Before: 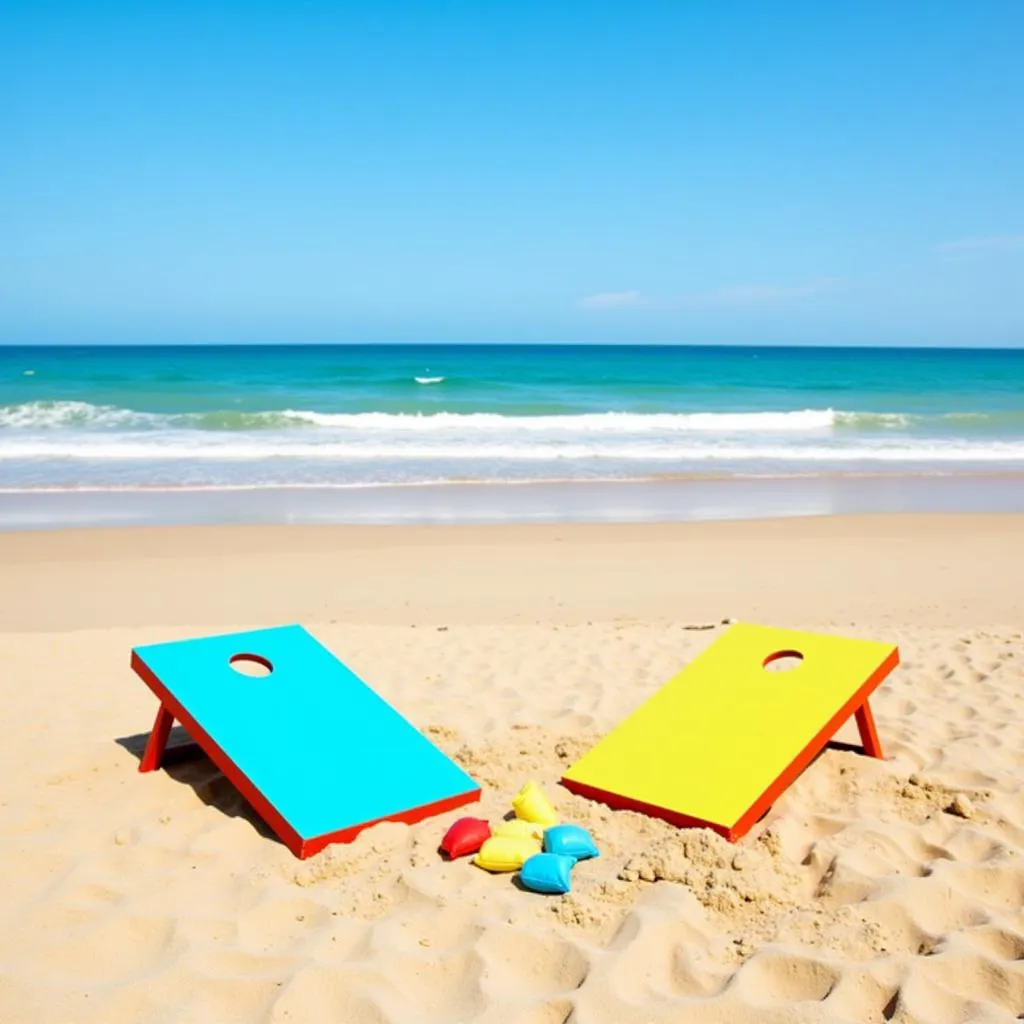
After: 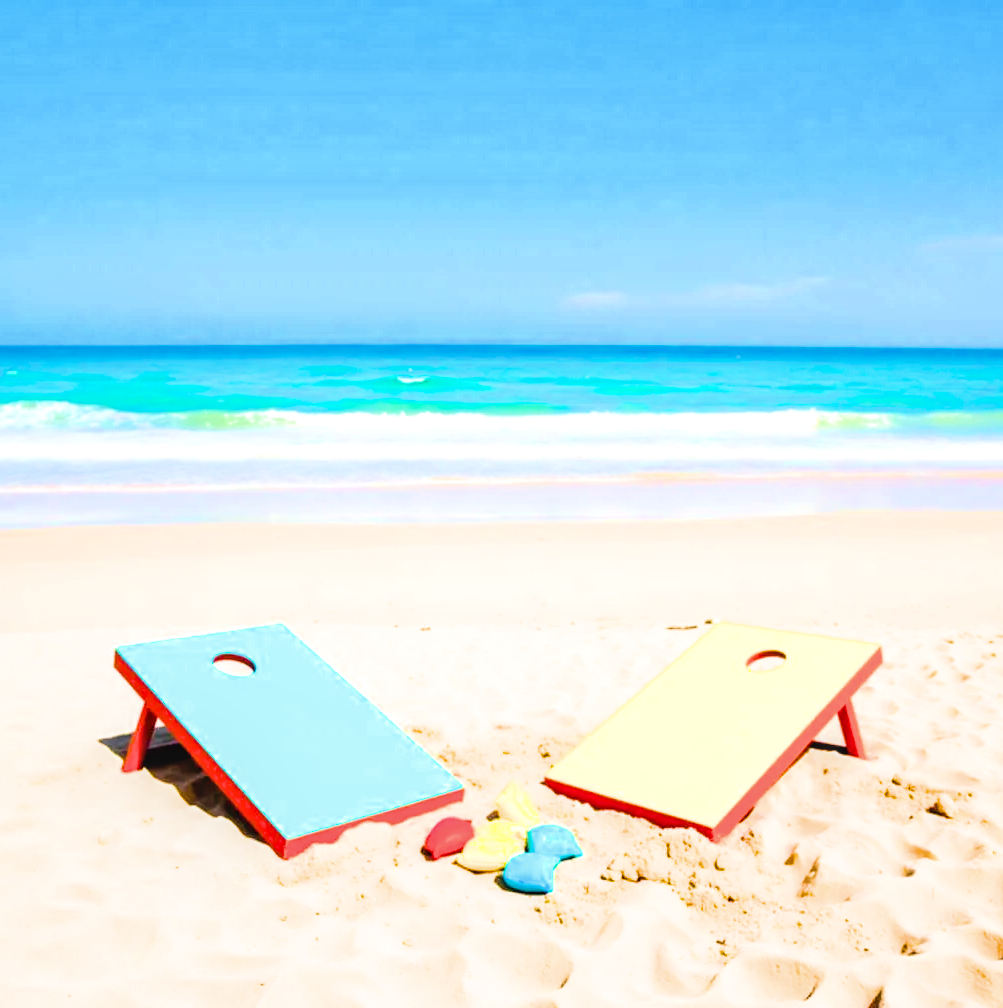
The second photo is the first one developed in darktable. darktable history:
crop: left 1.713%, right 0.266%, bottom 1.551%
exposure: black level correction 0, exposure 1.199 EV, compensate highlight preservation false
color balance rgb: shadows lift › chroma 4.203%, shadows lift › hue 253.61°, linear chroma grading › global chroma 24.504%, perceptual saturation grading › global saturation 11.037%, global vibrance 20%
filmic rgb: black relative exposure -8 EV, white relative exposure 4.02 EV, hardness 4.18, contrast 1.379, color science v6 (2022)
local contrast: on, module defaults
